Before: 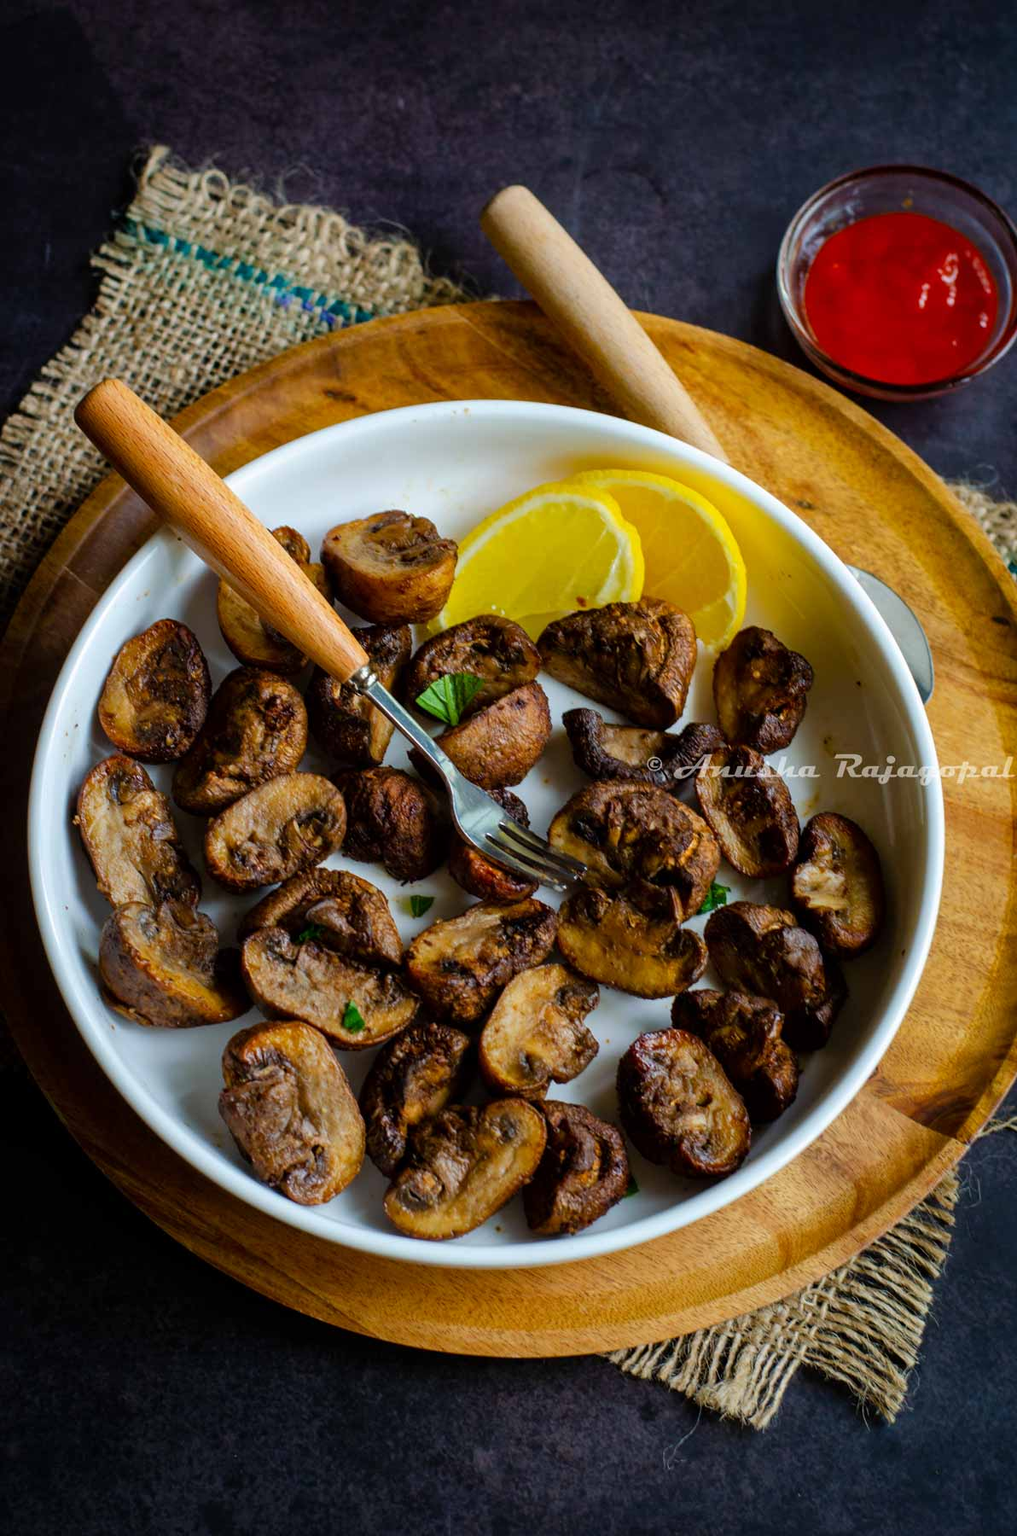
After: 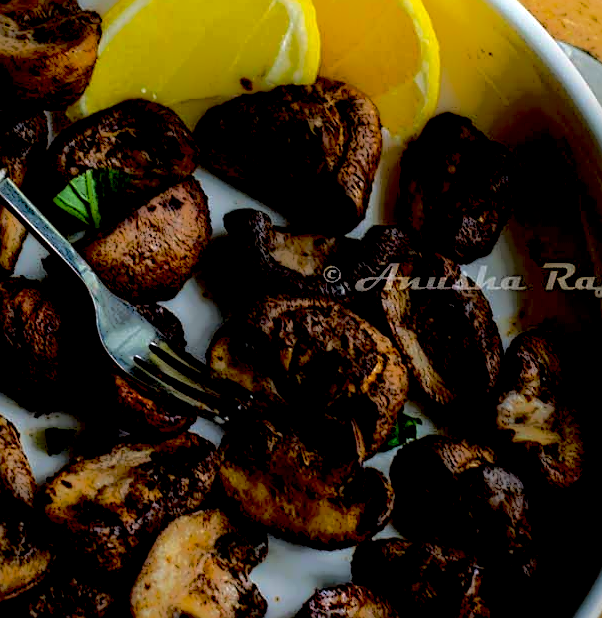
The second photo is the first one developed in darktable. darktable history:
contrast brightness saturation: contrast 0.299
crop: left 36.572%, top 34.539%, right 12.908%, bottom 31.099%
tone equalizer: -8 EV -0.389 EV, -7 EV -0.406 EV, -6 EV -0.336 EV, -5 EV -0.256 EV, -3 EV 0.234 EV, -2 EV 0.341 EV, -1 EV 0.407 EV, +0 EV 0.411 EV
exposure: black level correction 0, exposure 0.499 EV, compensate exposure bias true, compensate highlight preservation false
tone curve: curves: ch0 [(0, 0.032) (0.094, 0.08) (0.265, 0.208) (0.41, 0.417) (0.485, 0.524) (0.638, 0.673) (0.845, 0.828) (0.994, 0.964)]; ch1 [(0, 0) (0.161, 0.092) (0.37, 0.302) (0.437, 0.456) (0.469, 0.482) (0.498, 0.504) (0.576, 0.583) (0.644, 0.638) (0.725, 0.765) (1, 1)]; ch2 [(0, 0) (0.352, 0.403) (0.45, 0.469) (0.502, 0.504) (0.54, 0.521) (0.589, 0.576) (1, 1)], preserve colors none
sharpen: on, module defaults
local contrast: highlights 3%, shadows 207%, detail 164%, midtone range 0.003
